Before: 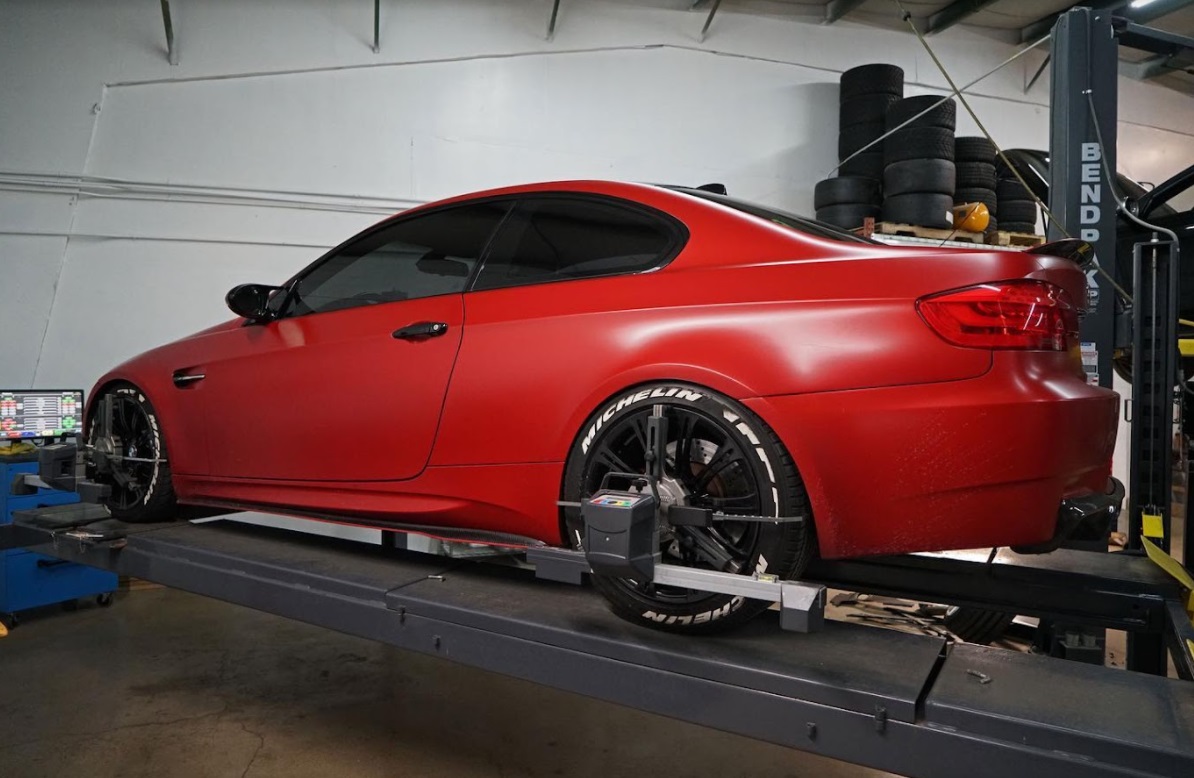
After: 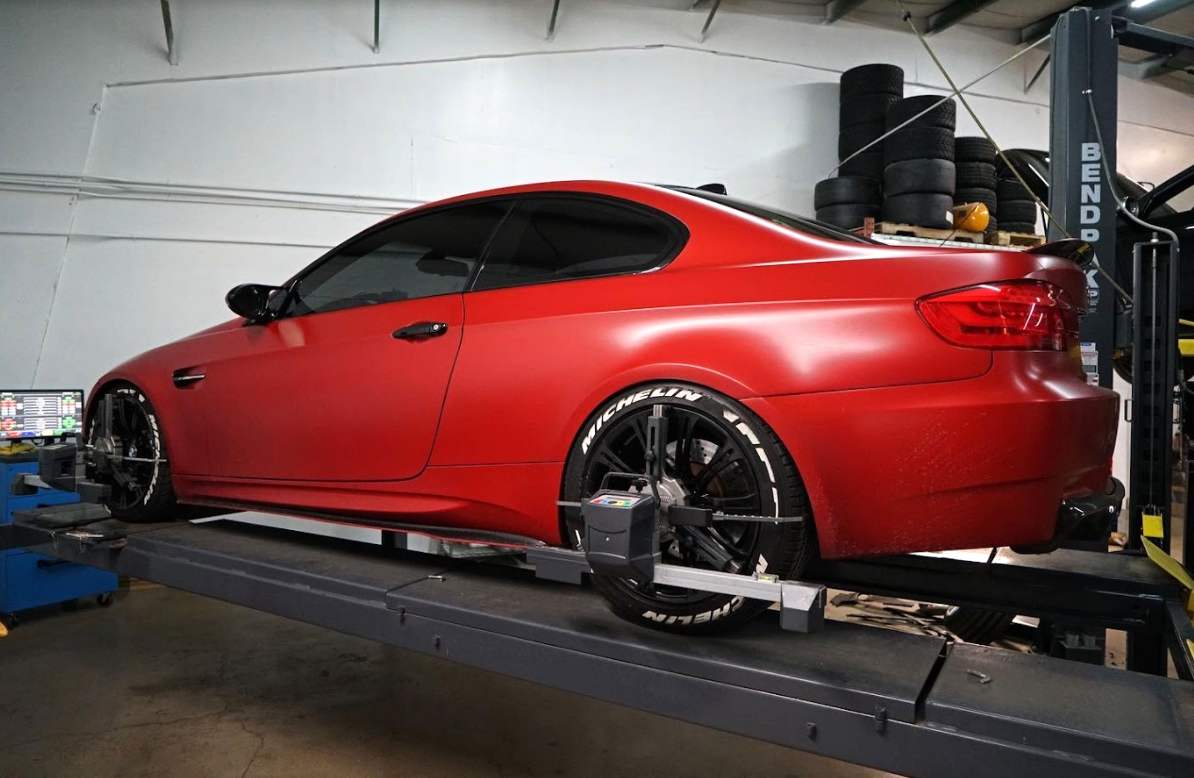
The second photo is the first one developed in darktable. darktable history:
tone equalizer: -8 EV -0.378 EV, -7 EV -0.385 EV, -6 EV -0.31 EV, -5 EV -0.216 EV, -3 EV 0.244 EV, -2 EV 0.355 EV, -1 EV 0.399 EV, +0 EV 0.432 EV
